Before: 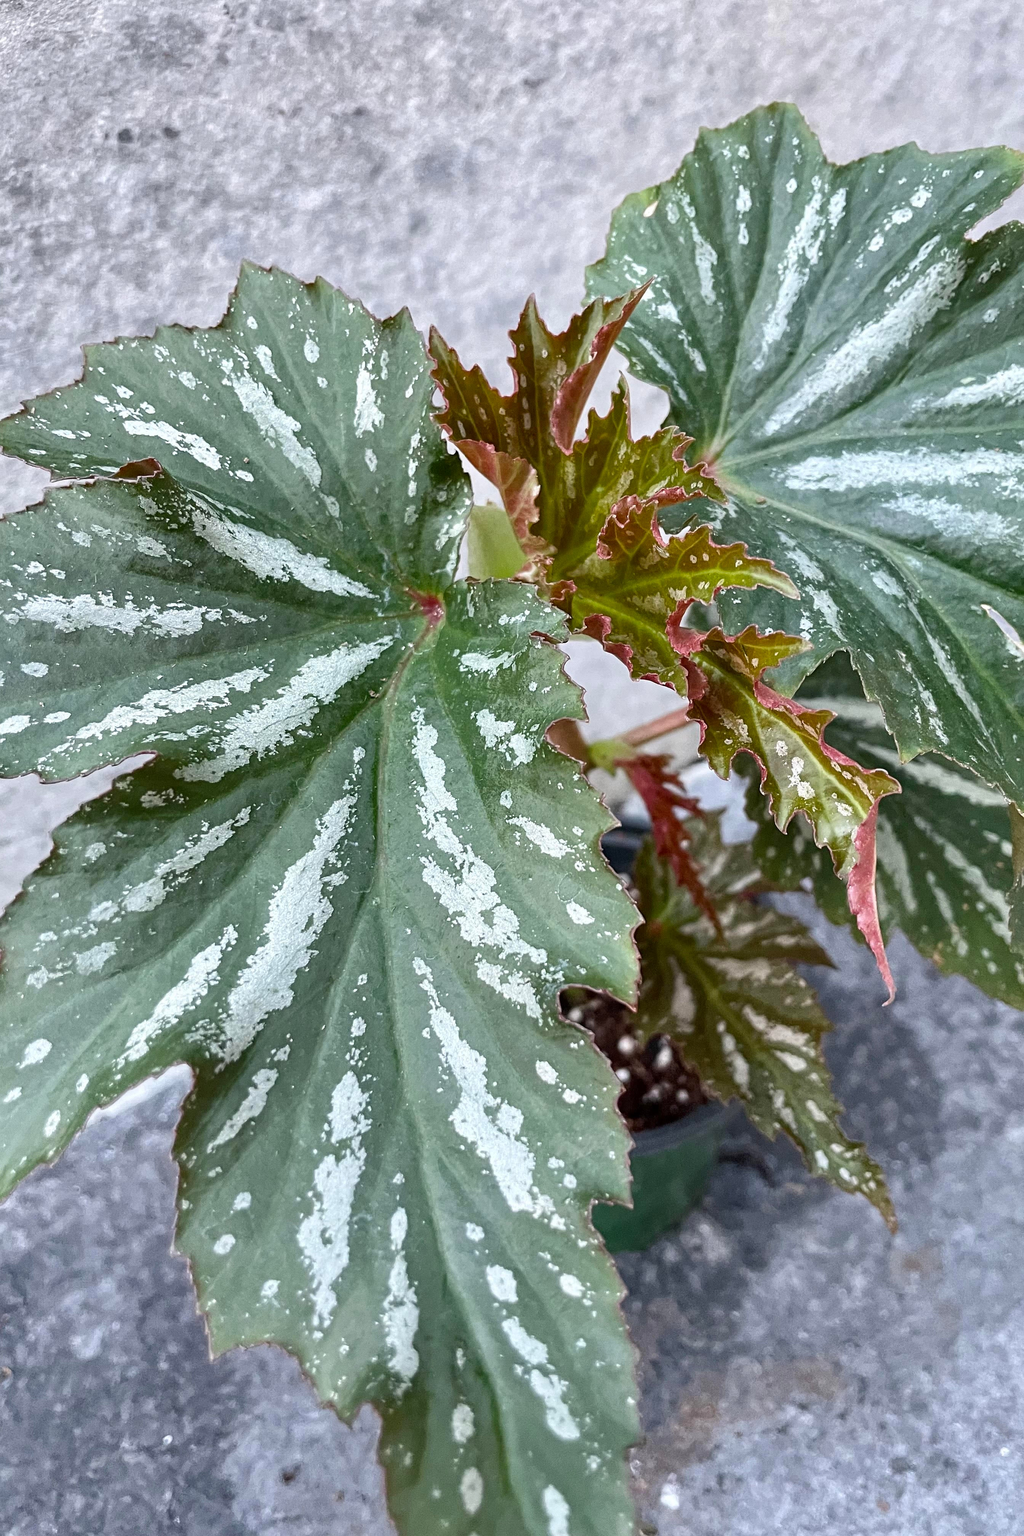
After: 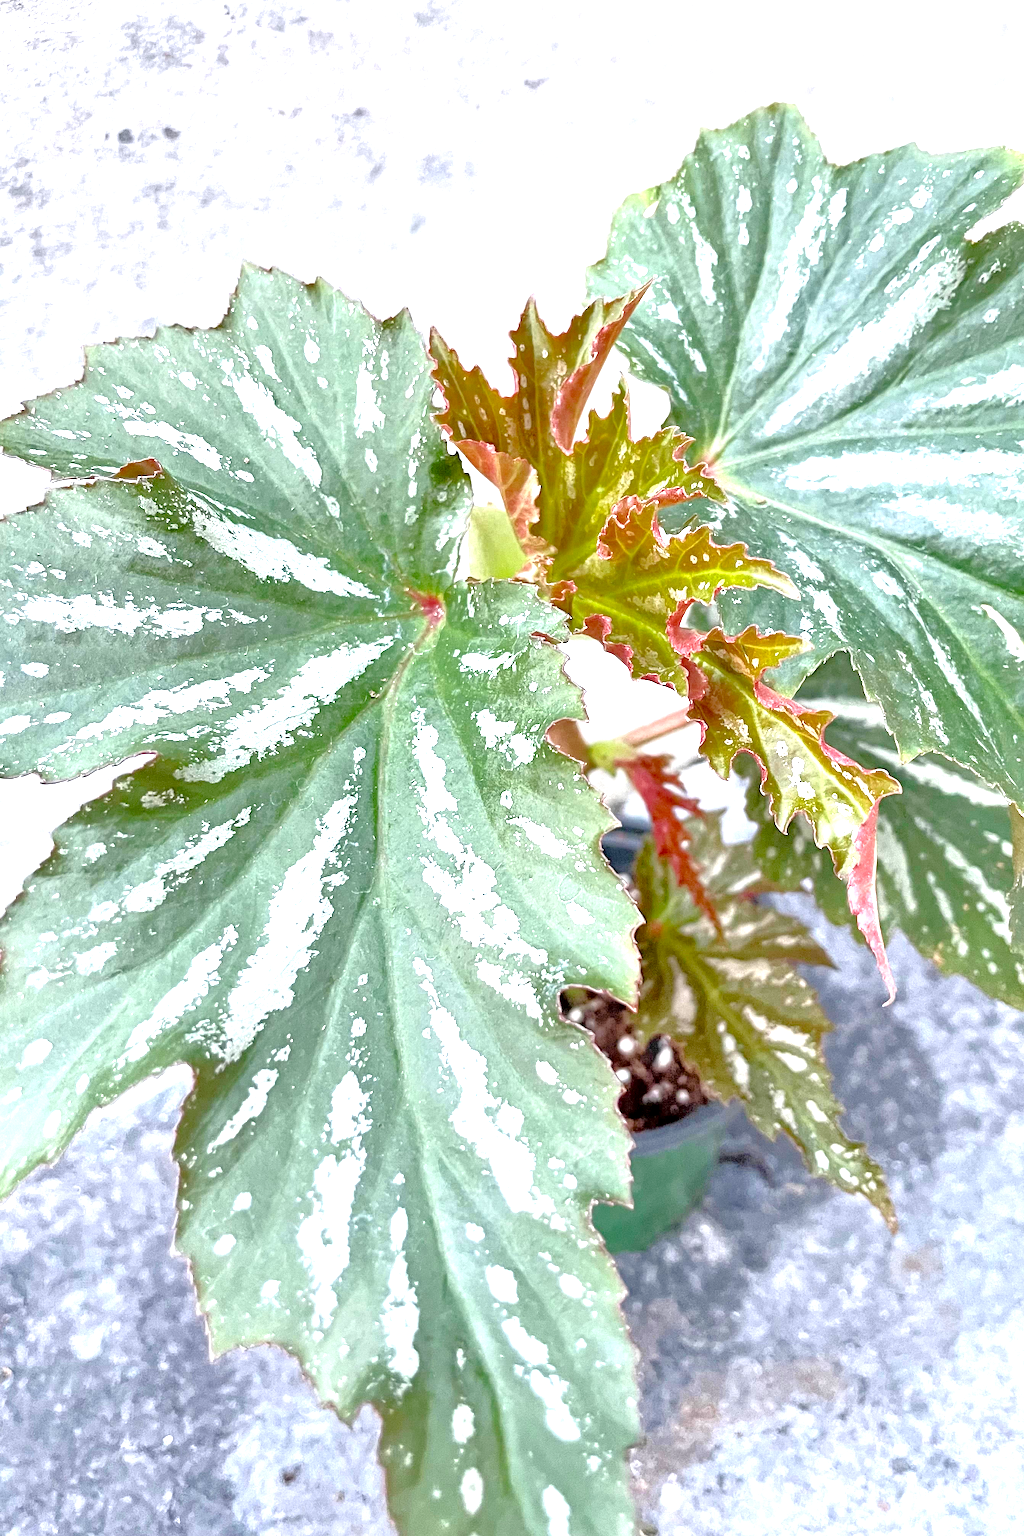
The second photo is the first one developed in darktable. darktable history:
exposure: black level correction 0.001, exposure 1.3 EV, compensate highlight preservation false
tone equalizer: -7 EV 0.15 EV, -6 EV 0.6 EV, -5 EV 1.15 EV, -4 EV 1.33 EV, -3 EV 1.15 EV, -2 EV 0.6 EV, -1 EV 0.15 EV, mask exposure compensation -0.5 EV
